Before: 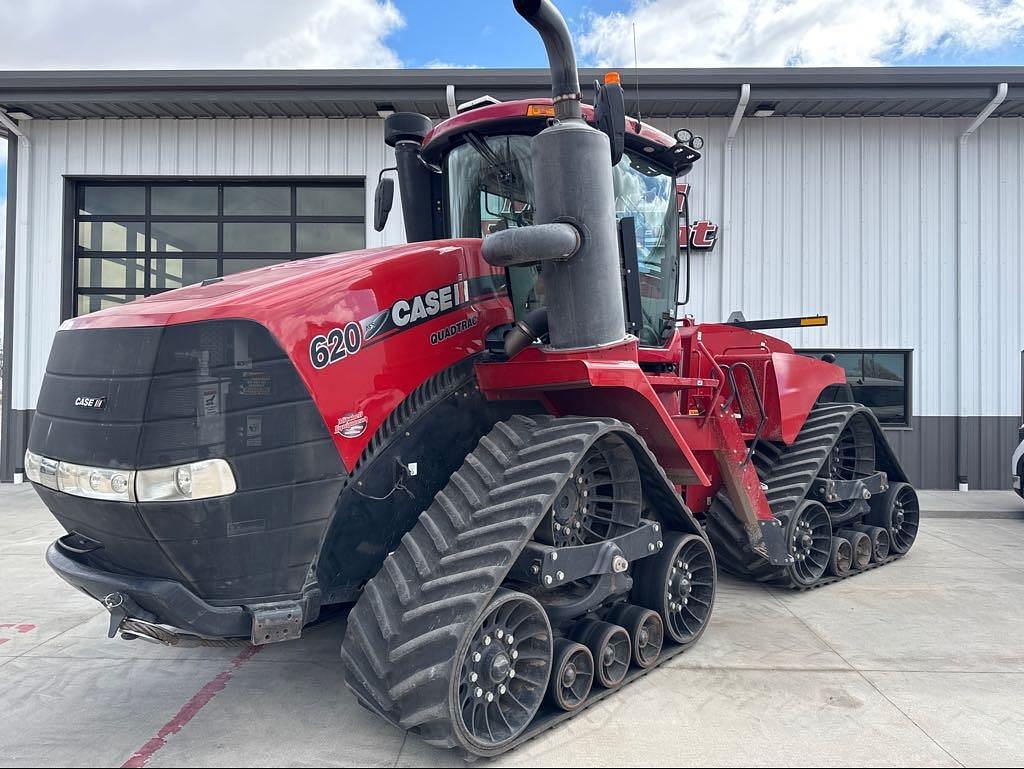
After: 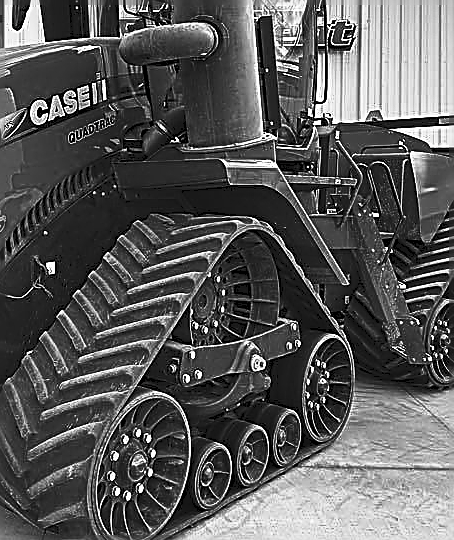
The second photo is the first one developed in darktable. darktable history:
color calibration: output gray [0.18, 0.41, 0.41, 0], gray › normalize channels true, illuminant same as pipeline (D50), adaptation XYZ, x 0.346, y 0.359, gamut compression 0
base curve: curves: ch0 [(0, 0) (0.595, 0.418) (1, 1)], preserve colors none
crop: left 35.432%, top 26.233%, right 20.145%, bottom 3.432%
shadows and highlights: highlights color adjustment 0%, low approximation 0.01, soften with gaussian
color balance rgb: perceptual saturation grading › global saturation 20%, global vibrance 20%
tone curve: curves: ch0 [(0, 0) (0.003, 0.06) (0.011, 0.059) (0.025, 0.065) (0.044, 0.076) (0.069, 0.088) (0.1, 0.102) (0.136, 0.116) (0.177, 0.137) (0.224, 0.169) (0.277, 0.214) (0.335, 0.271) (0.399, 0.356) (0.468, 0.459) (0.543, 0.579) (0.623, 0.705) (0.709, 0.823) (0.801, 0.918) (0.898, 0.963) (1, 1)], preserve colors none
sharpen: amount 2
